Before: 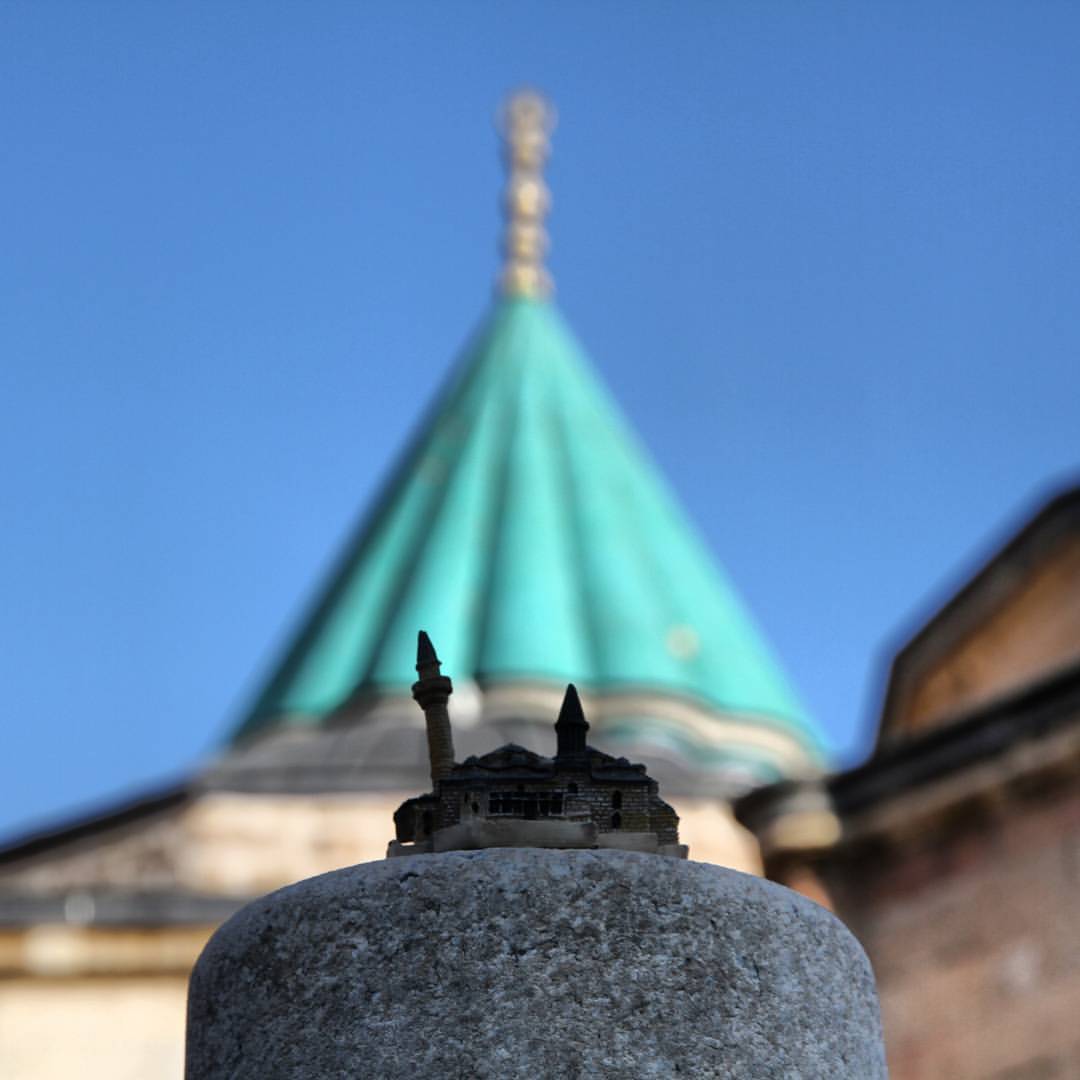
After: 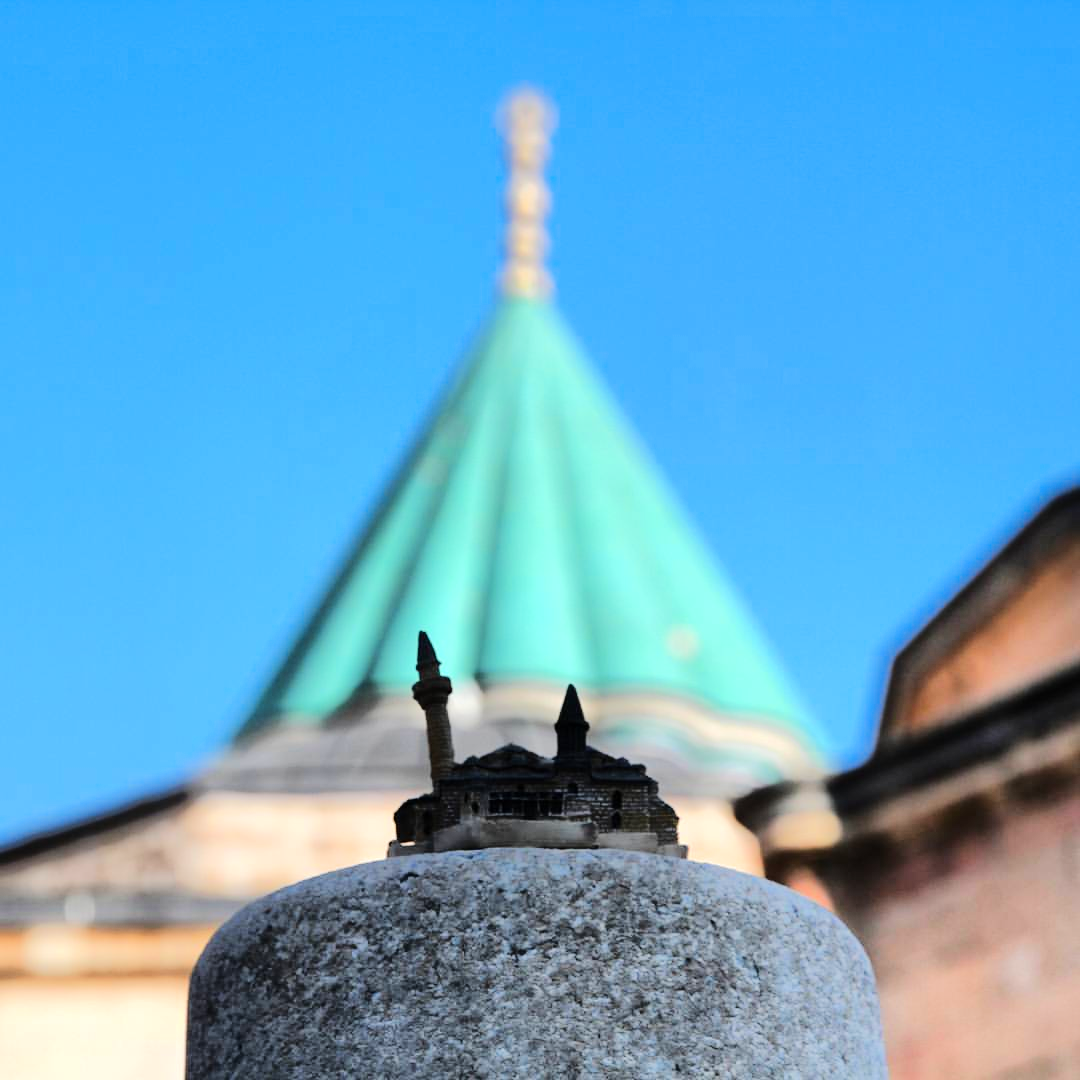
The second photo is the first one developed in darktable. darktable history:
color zones: curves: ch1 [(0.29, 0.492) (0.373, 0.185) (0.509, 0.481)]; ch2 [(0.25, 0.462) (0.749, 0.457)]
tone equalizer: -7 EV 0.157 EV, -6 EV 0.612 EV, -5 EV 1.18 EV, -4 EV 1.36 EV, -3 EV 1.13 EV, -2 EV 0.6 EV, -1 EV 0.15 EV, edges refinement/feathering 500, mask exposure compensation -1.57 EV, preserve details no
